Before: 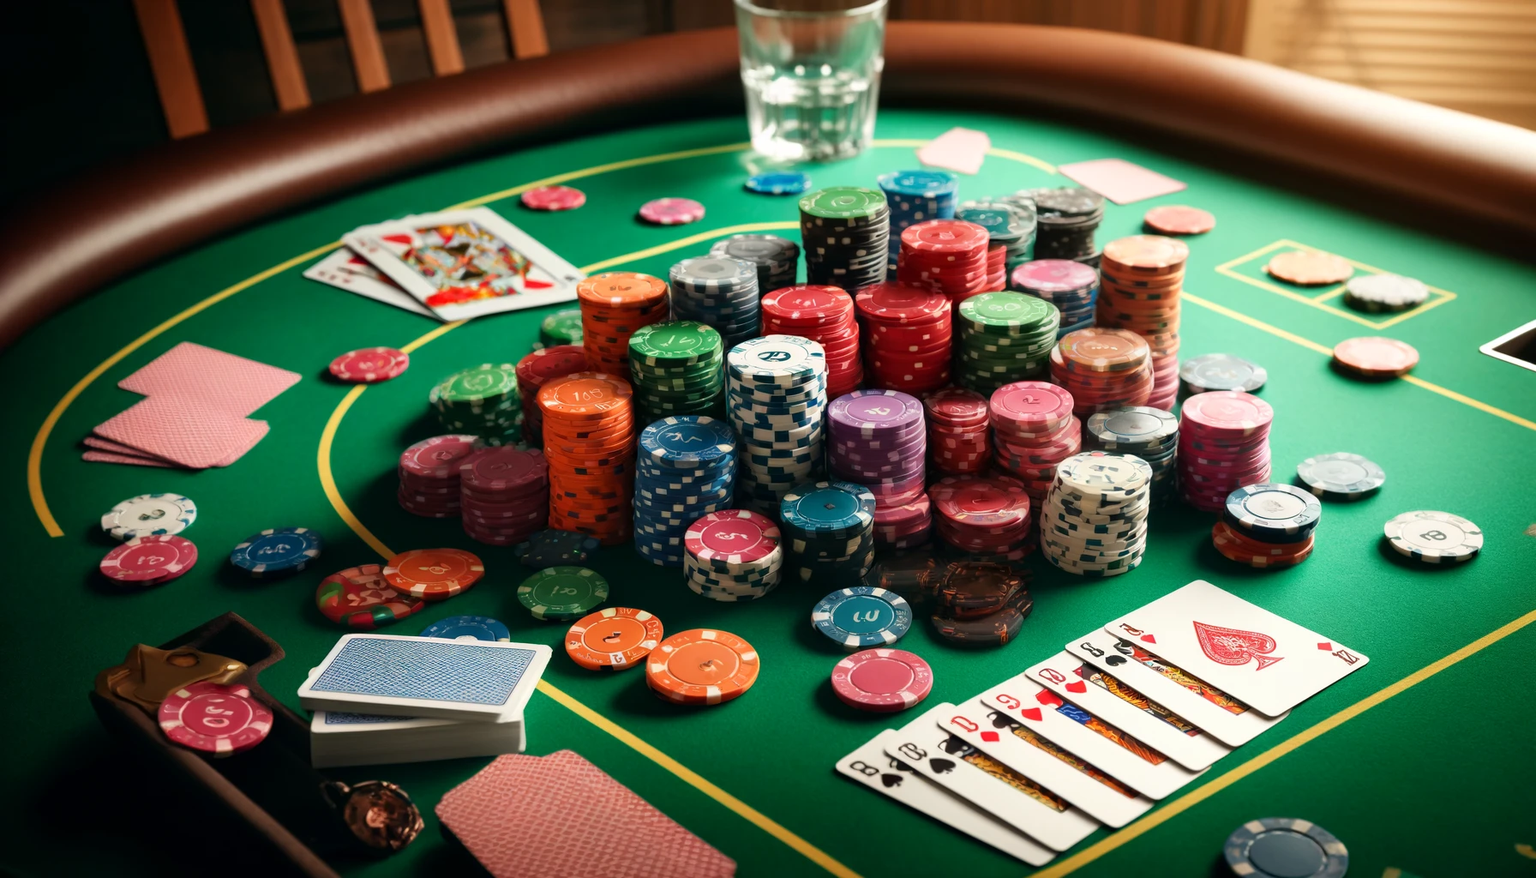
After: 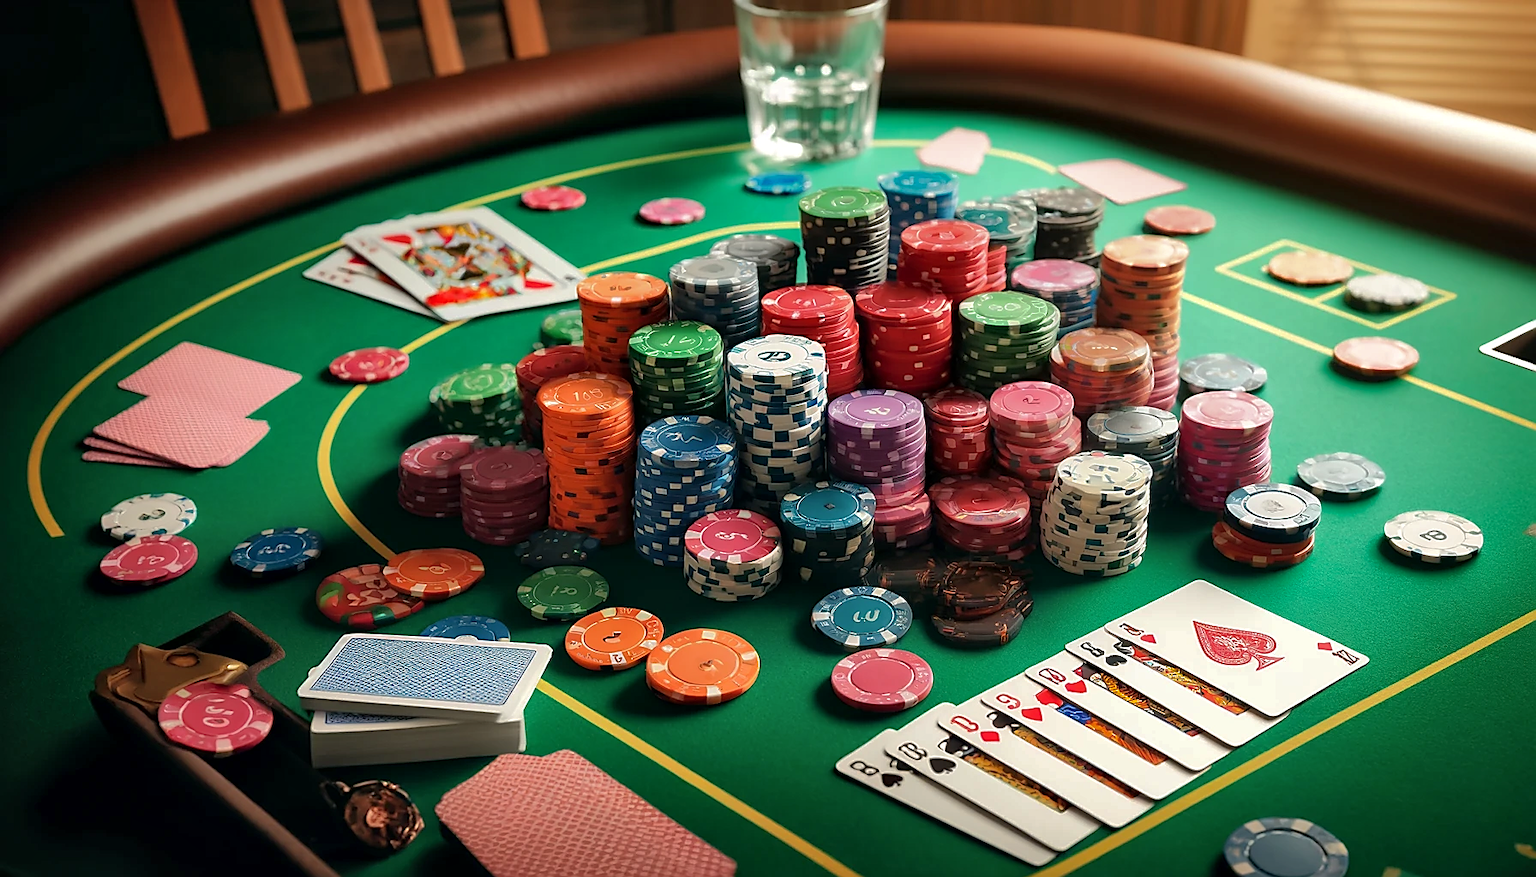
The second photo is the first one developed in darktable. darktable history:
sharpen: radius 1.4, amount 1.25, threshold 0.7
local contrast: mode bilateral grid, contrast 20, coarseness 50, detail 120%, midtone range 0.2
shadows and highlights: shadows 40, highlights -60
